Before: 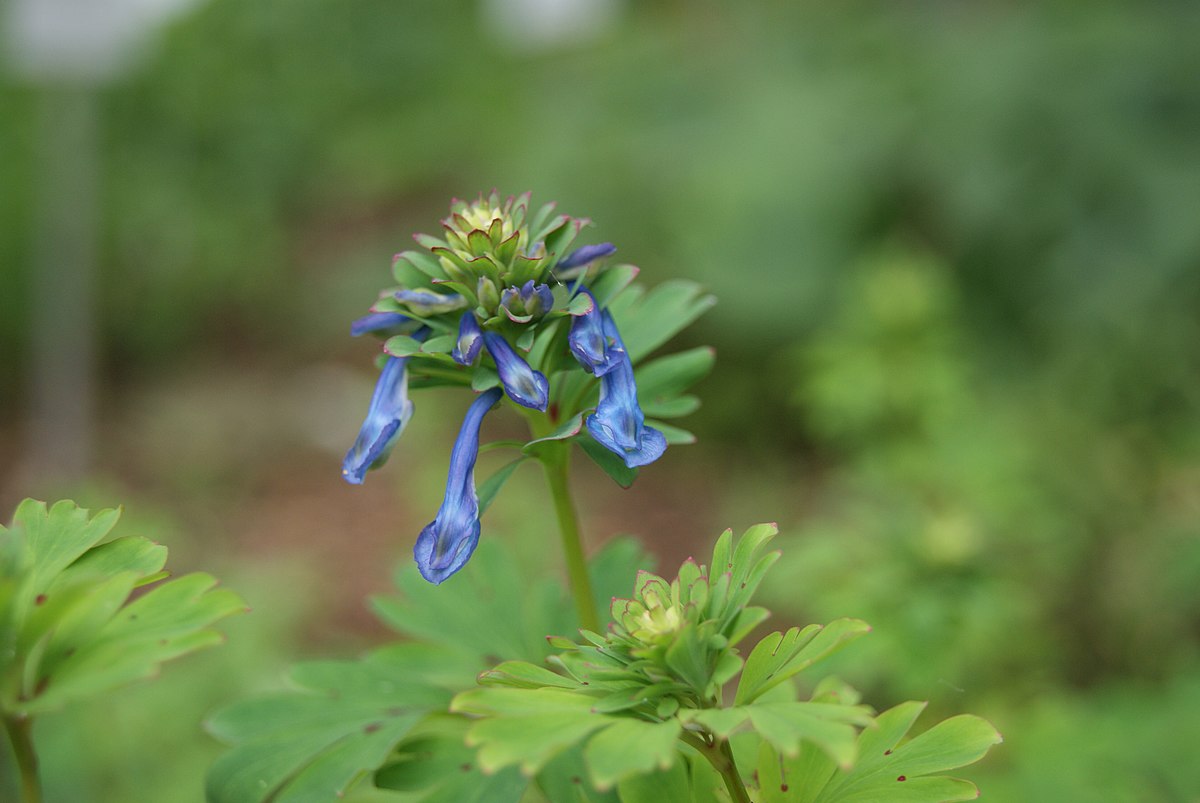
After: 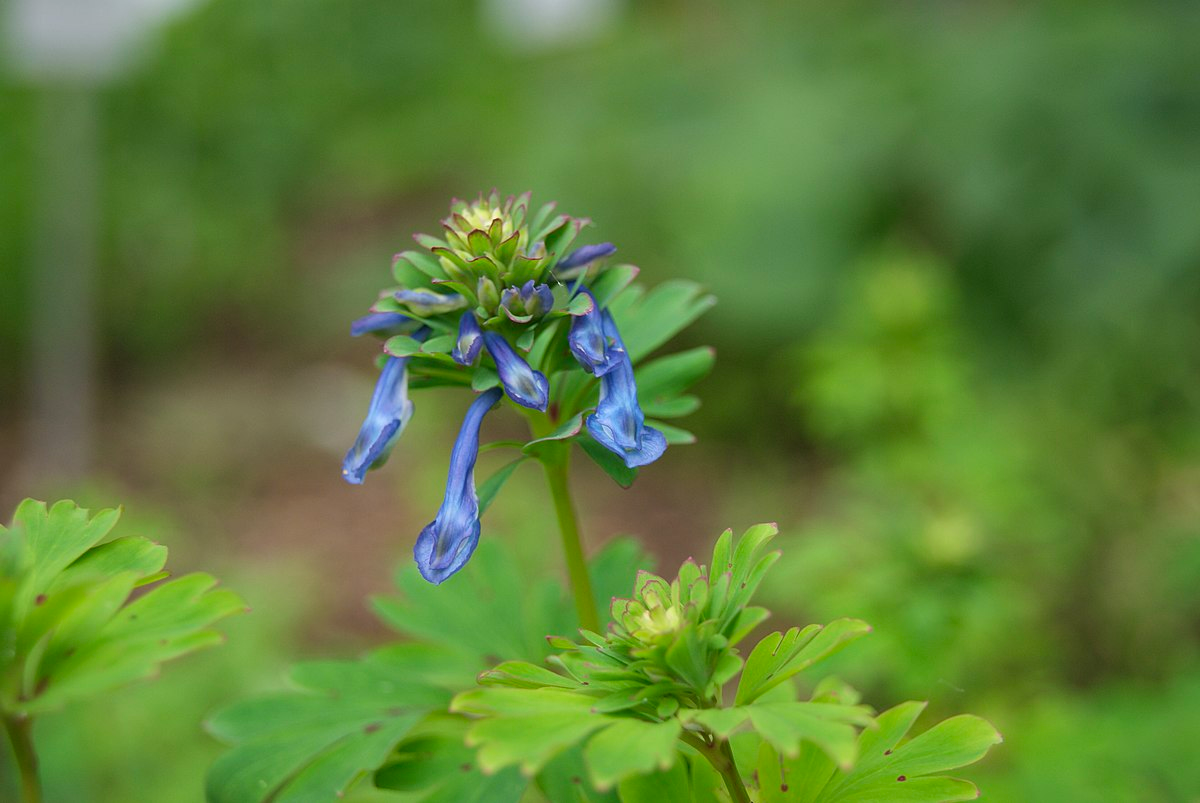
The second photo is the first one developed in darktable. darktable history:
shadows and highlights: shadows 13.82, white point adjustment 1.29, soften with gaussian
tone equalizer: smoothing diameter 2.16%, edges refinement/feathering 23.36, mask exposure compensation -1.57 EV, filter diffusion 5
color zones: curves: ch1 [(0, 0.679) (0.143, 0.647) (0.286, 0.261) (0.378, -0.011) (0.571, 0.396) (0.714, 0.399) (0.857, 0.406) (1, 0.679)], mix -130.59%
